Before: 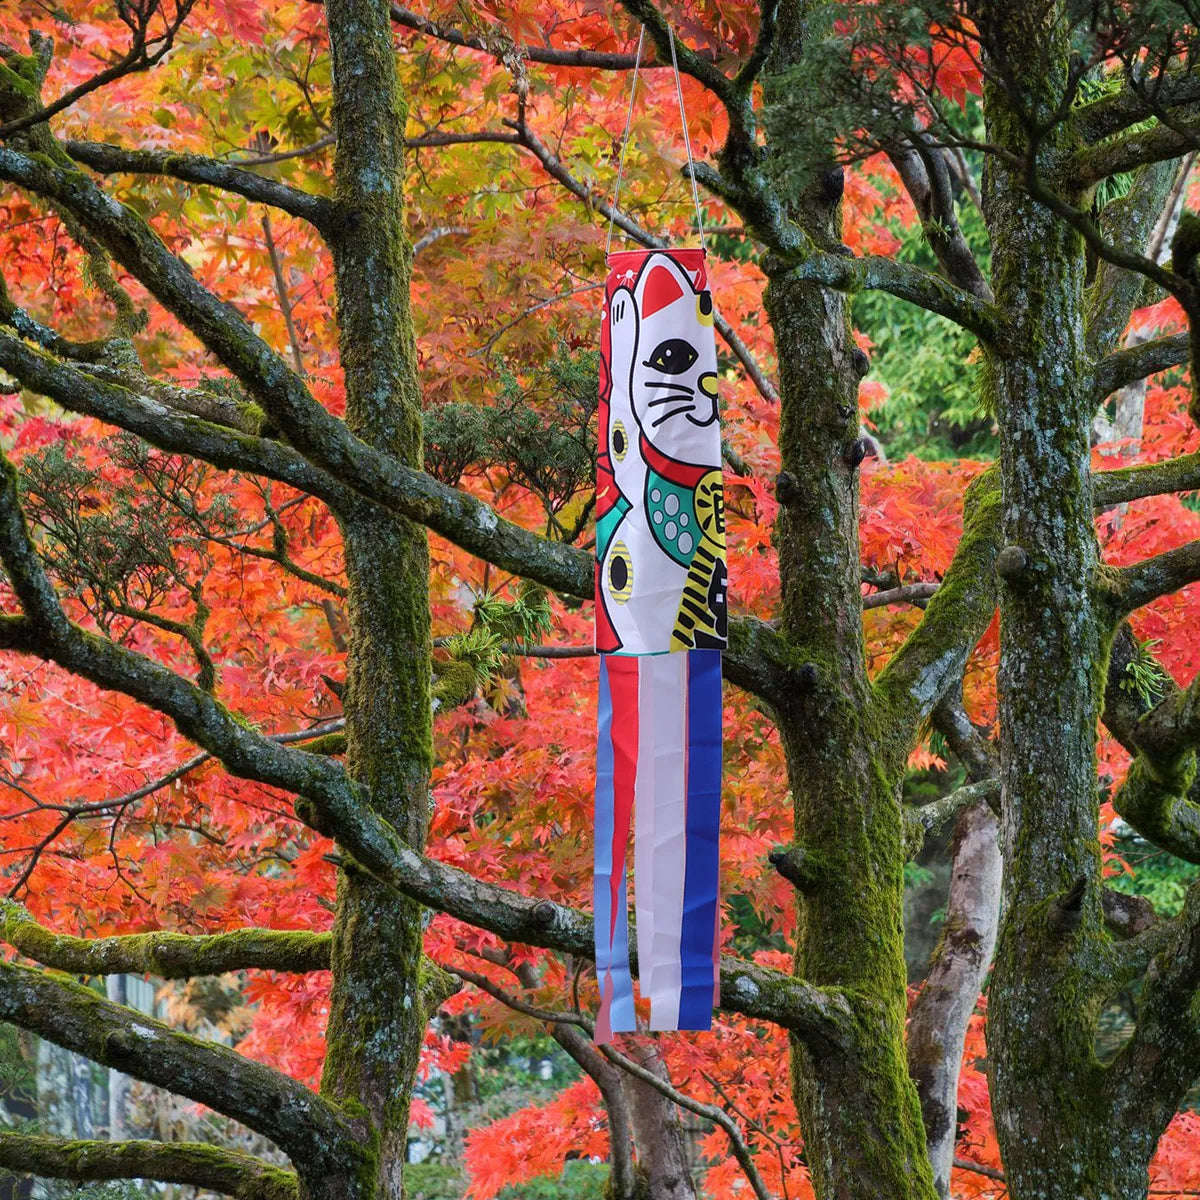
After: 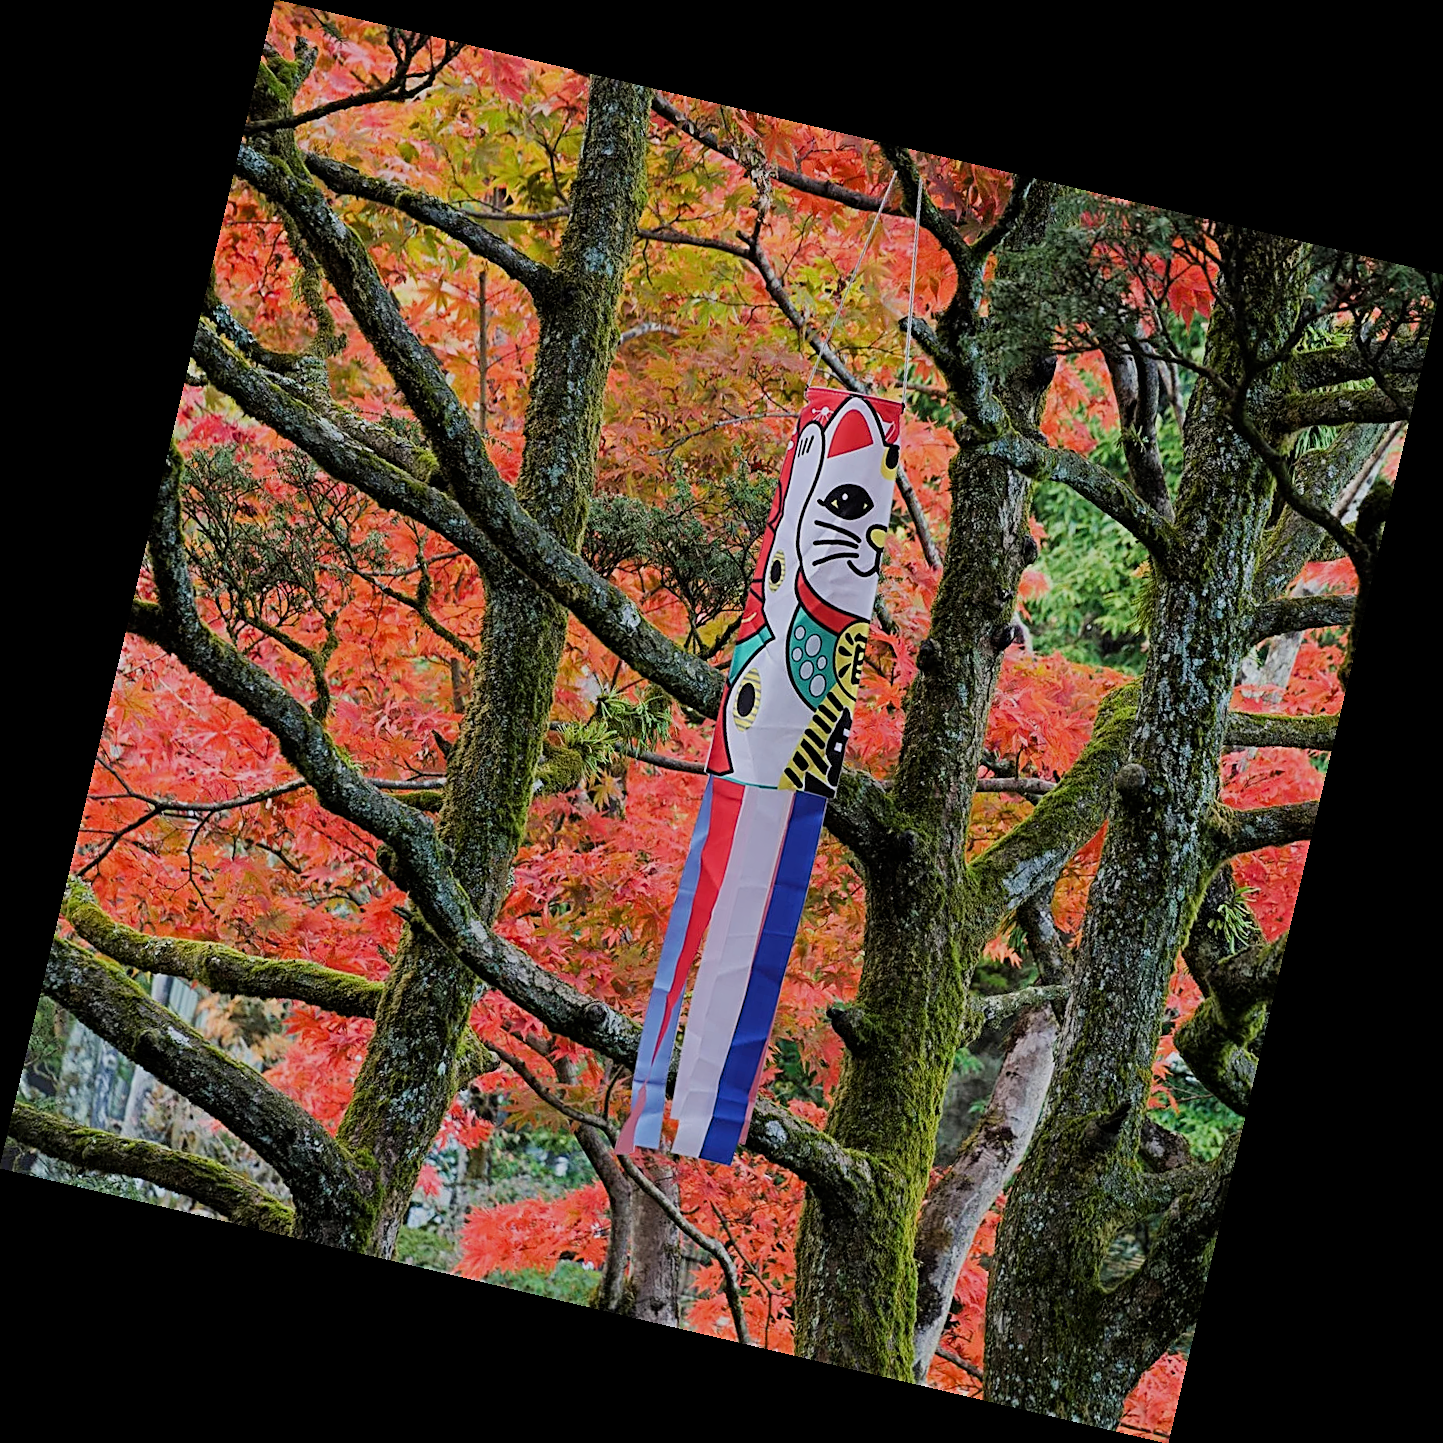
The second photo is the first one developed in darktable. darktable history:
sharpen: radius 2.817, amount 0.715
filmic rgb: black relative exposure -7.65 EV, white relative exposure 4.56 EV, hardness 3.61
rotate and perspective: rotation 13.27°, automatic cropping off
